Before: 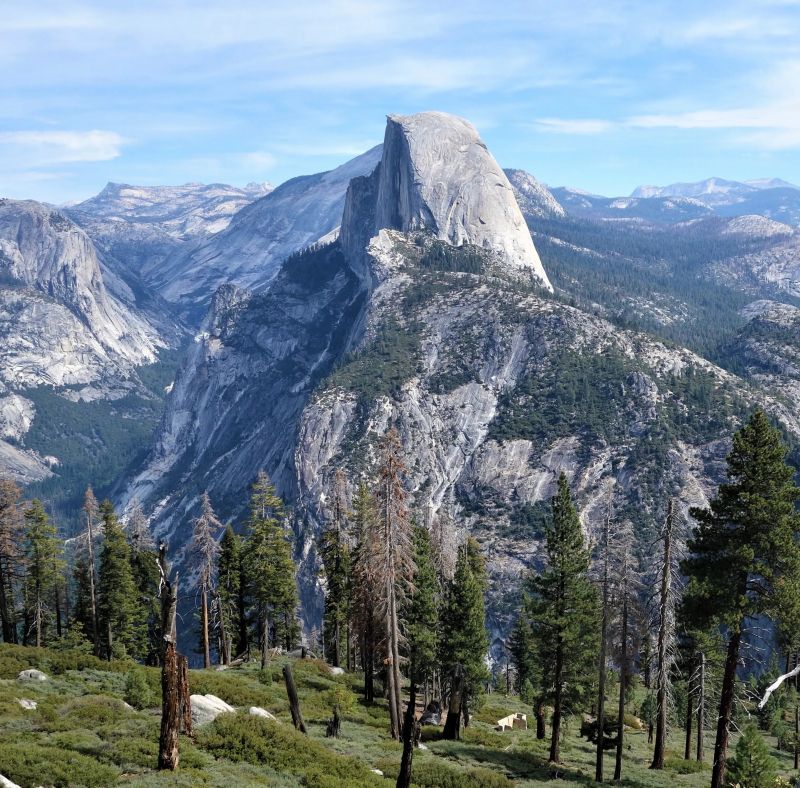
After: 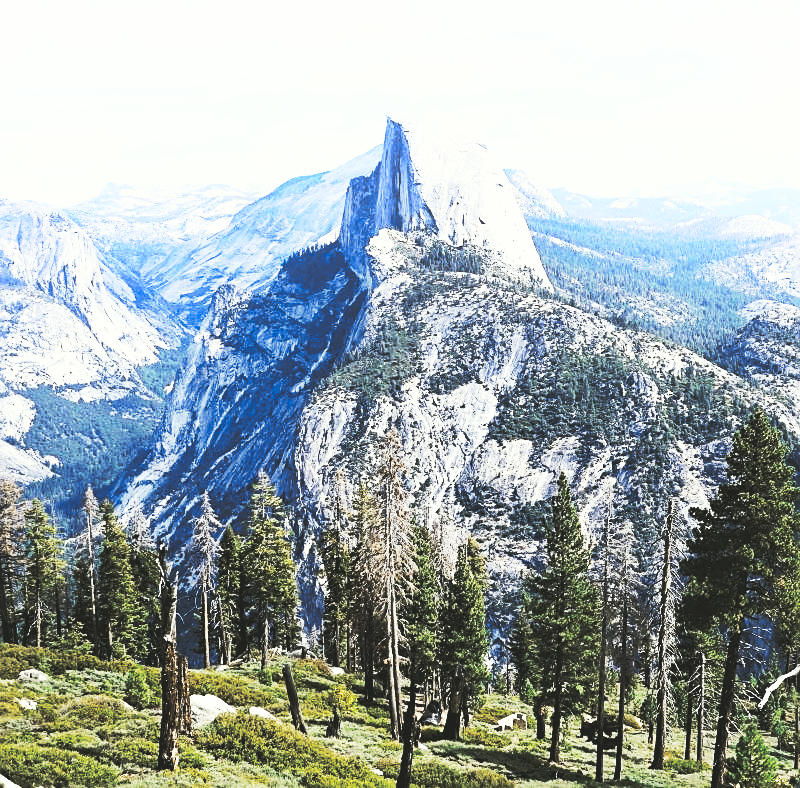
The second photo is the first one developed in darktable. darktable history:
sharpen: on, module defaults
shadows and highlights: shadows -23.08, highlights 46.15, soften with gaussian
tone curve: curves: ch1 [(0, 0) (0.173, 0.145) (0.467, 0.477) (0.808, 0.611) (1, 1)]; ch2 [(0, 0) (0.255, 0.314) (0.498, 0.509) (0.694, 0.64) (1, 1)], color space Lab, independent channels, preserve colors none
contrast brightness saturation: contrast 0.1, brightness 0.03, saturation 0.09
base curve: curves: ch0 [(0, 0.015) (0.085, 0.116) (0.134, 0.298) (0.19, 0.545) (0.296, 0.764) (0.599, 0.982) (1, 1)], preserve colors none
